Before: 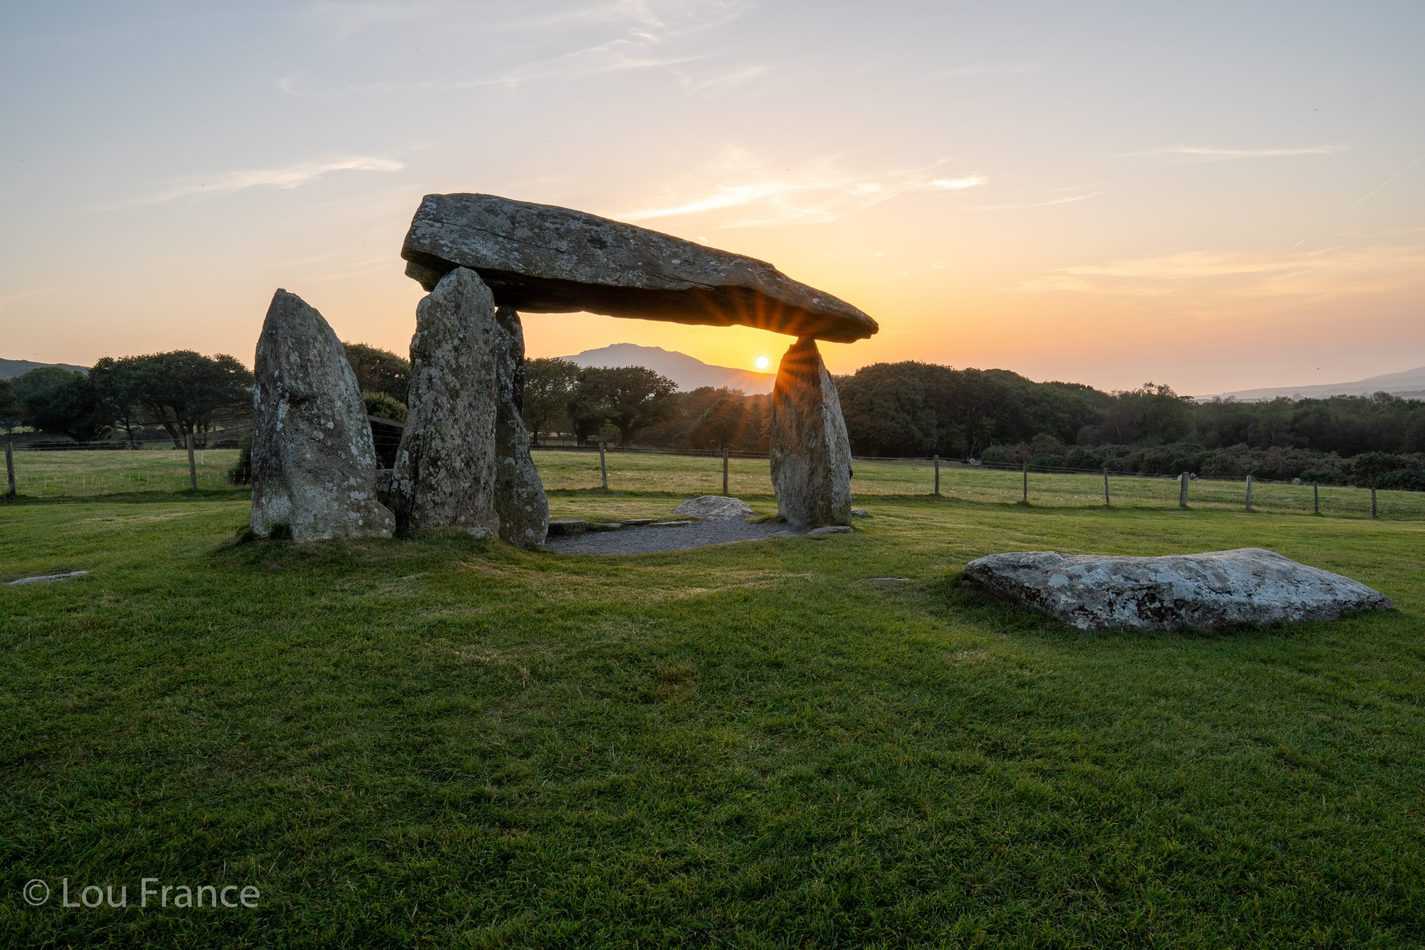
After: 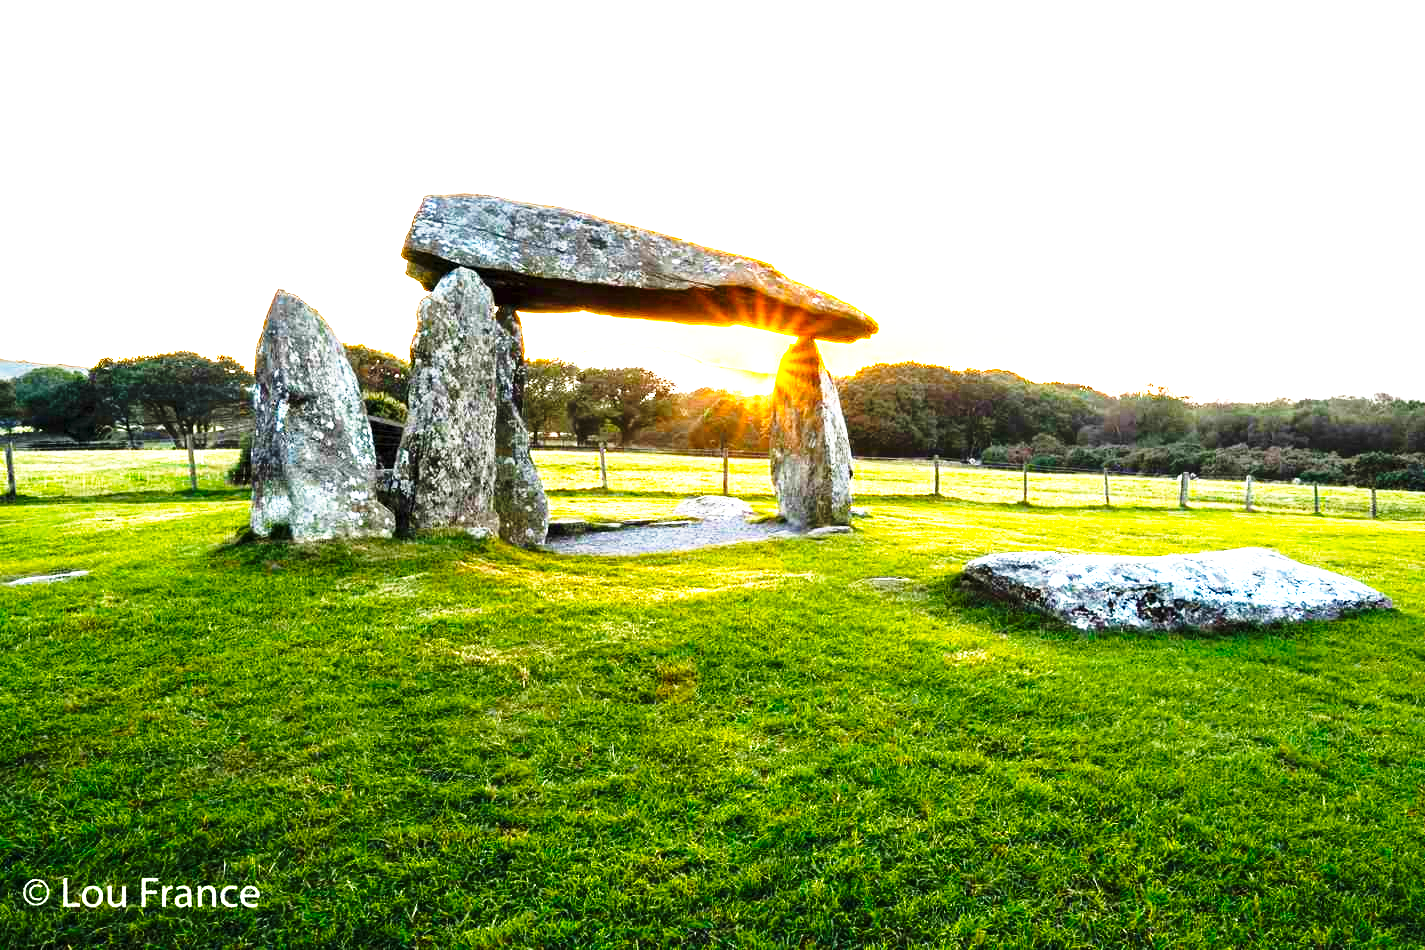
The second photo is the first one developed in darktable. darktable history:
color balance rgb: perceptual saturation grading › global saturation 19.905%, perceptual brilliance grading › global brilliance 34.486%, perceptual brilliance grading › highlights 49.621%, perceptual brilliance grading › mid-tones 59.94%, perceptual brilliance grading › shadows 34.215%, global vibrance 20%
base curve: curves: ch0 [(0, 0) (0.026, 0.03) (0.109, 0.232) (0.351, 0.748) (0.669, 0.968) (1, 1)], preserve colors none
vignetting: fall-off start 116.12%, fall-off radius 58.27%, unbound false
tone equalizer: -7 EV 0.096 EV
